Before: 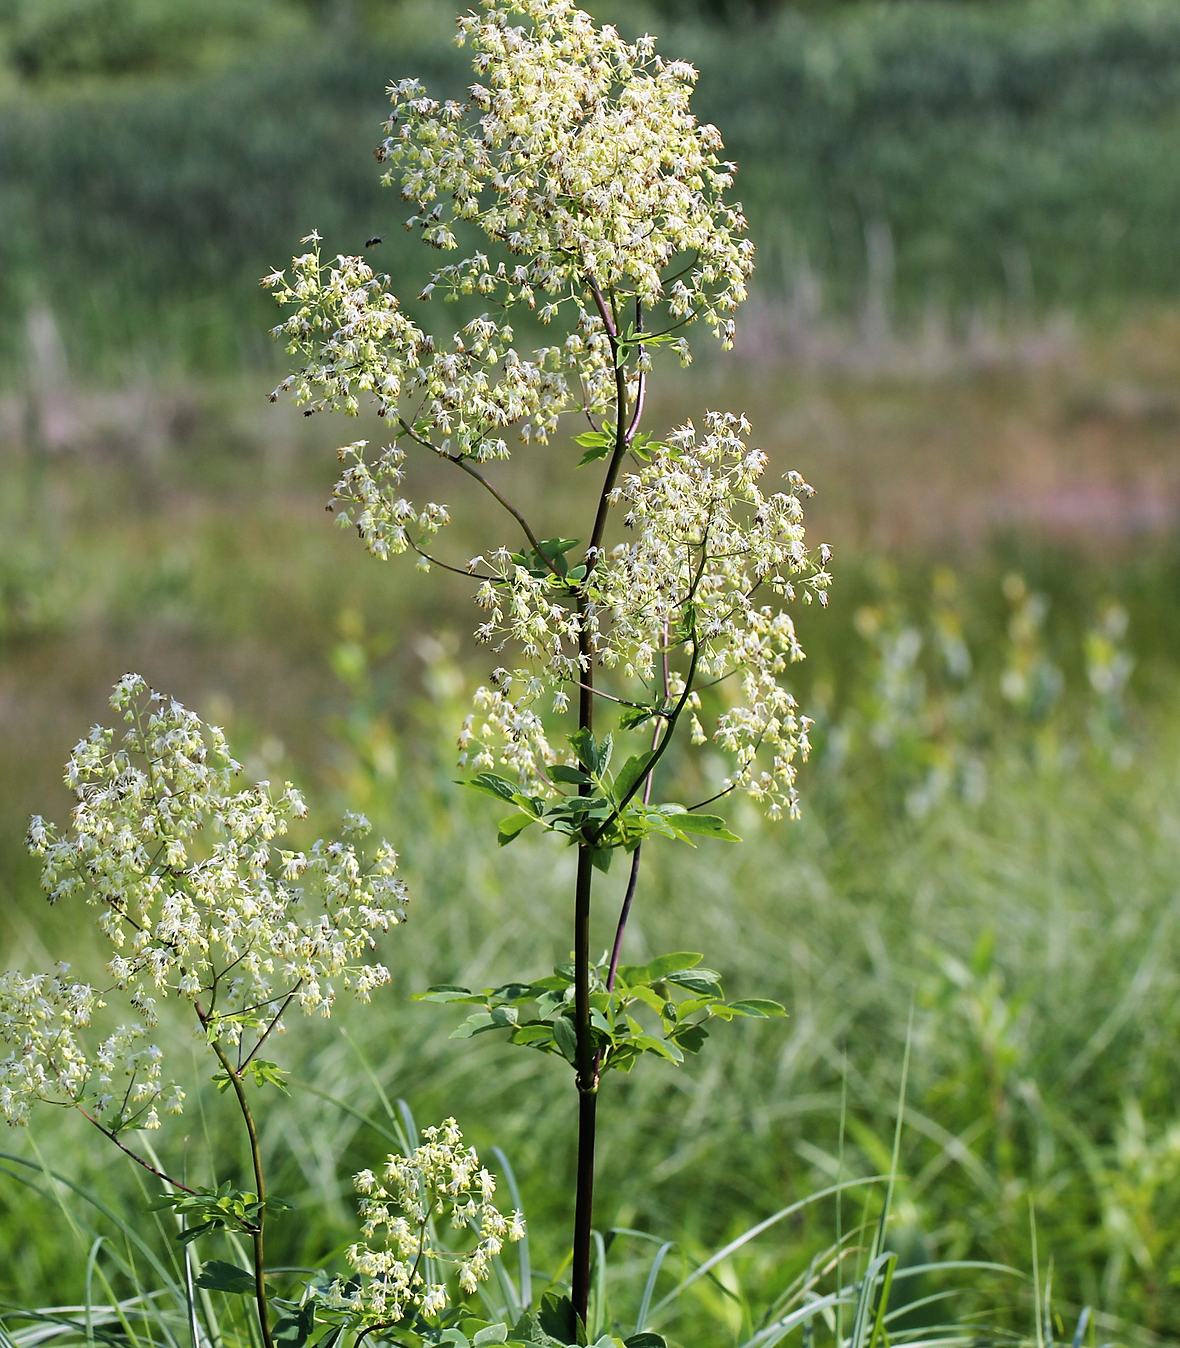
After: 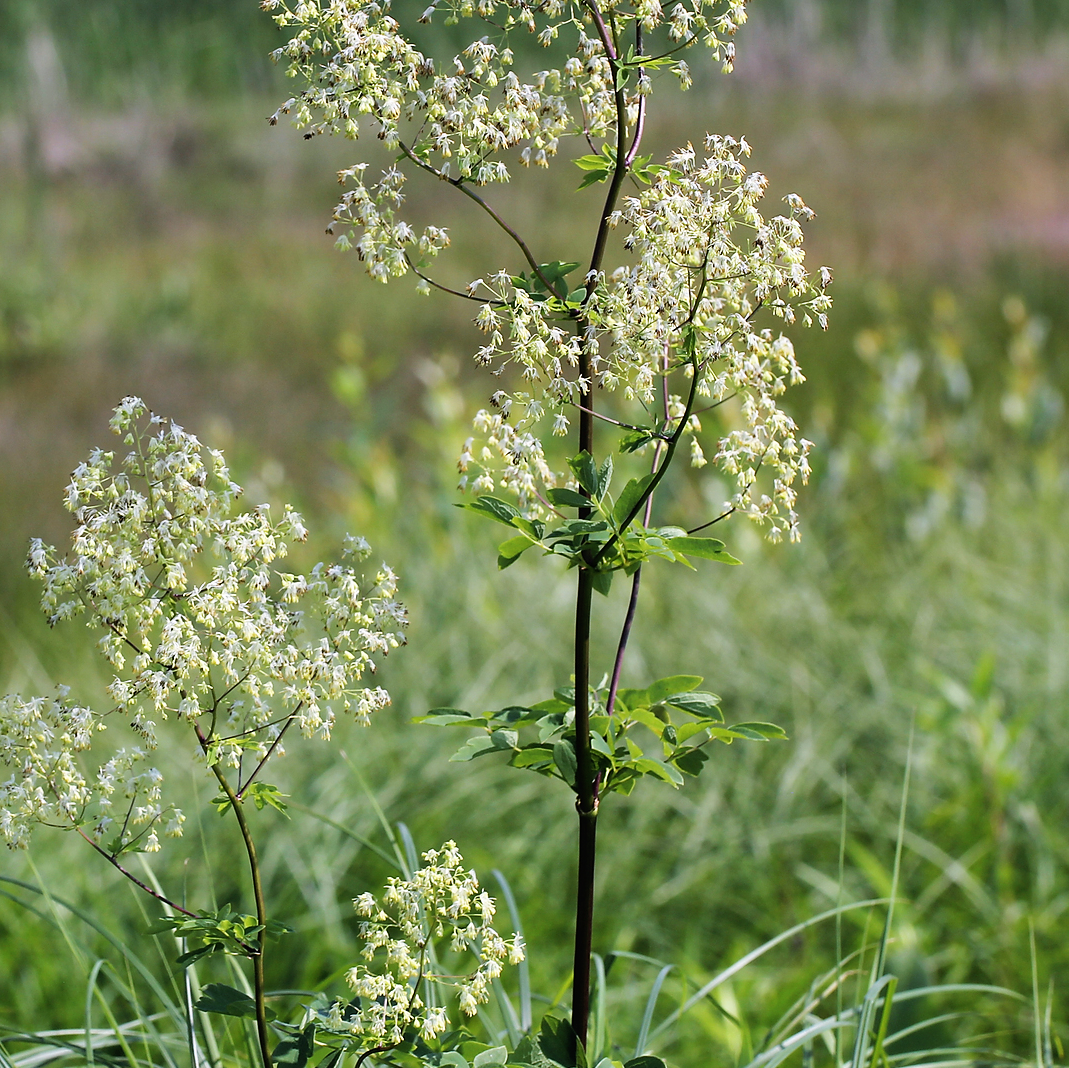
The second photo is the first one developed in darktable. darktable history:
crop: top 20.549%, right 9.355%, bottom 0.209%
exposure: compensate exposure bias true, compensate highlight preservation false
